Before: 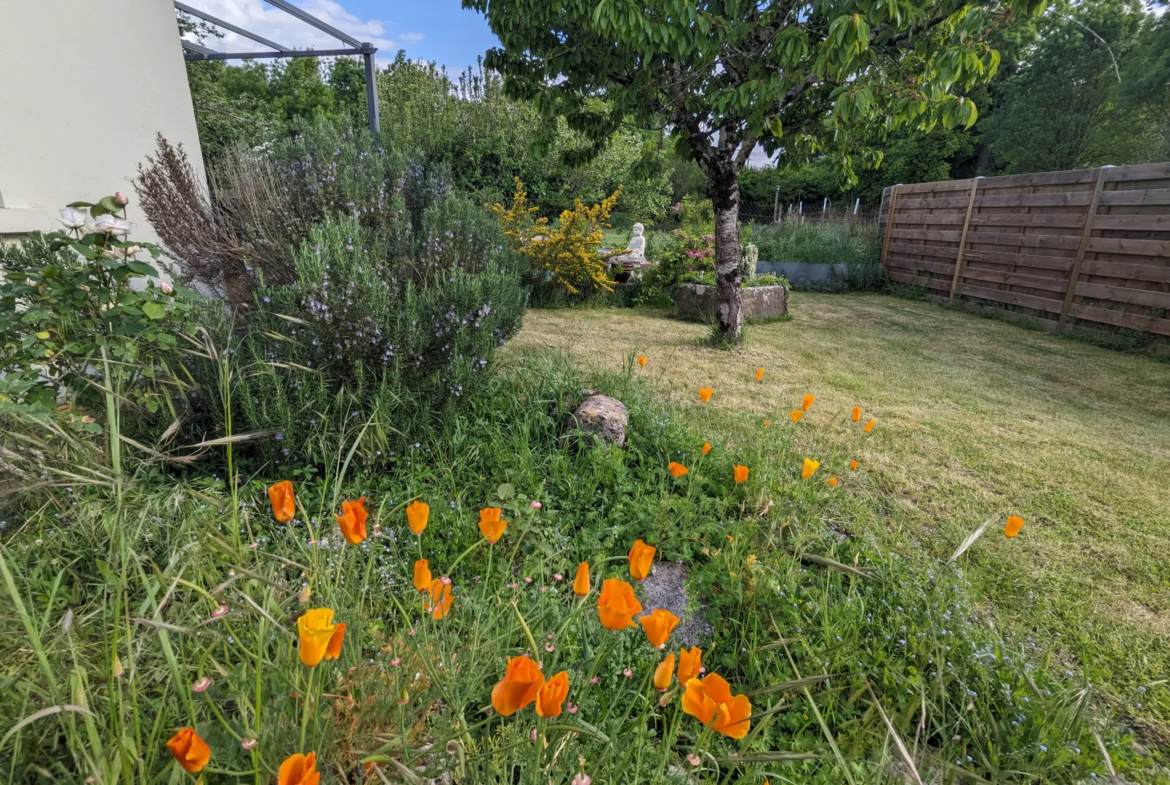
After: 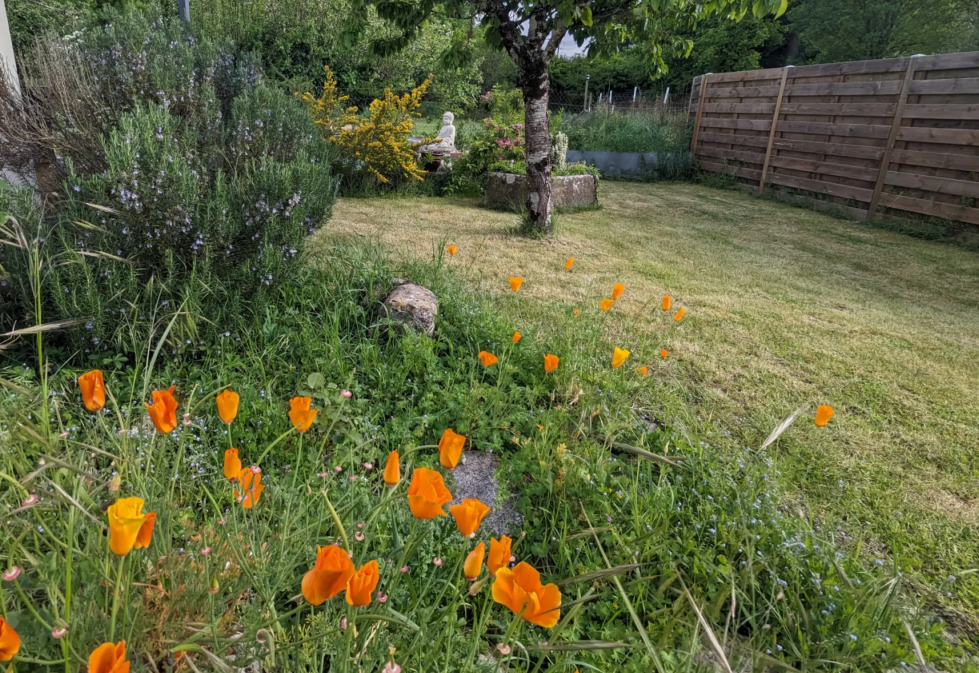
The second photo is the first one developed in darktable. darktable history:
crop: left 16.309%, top 14.247%
